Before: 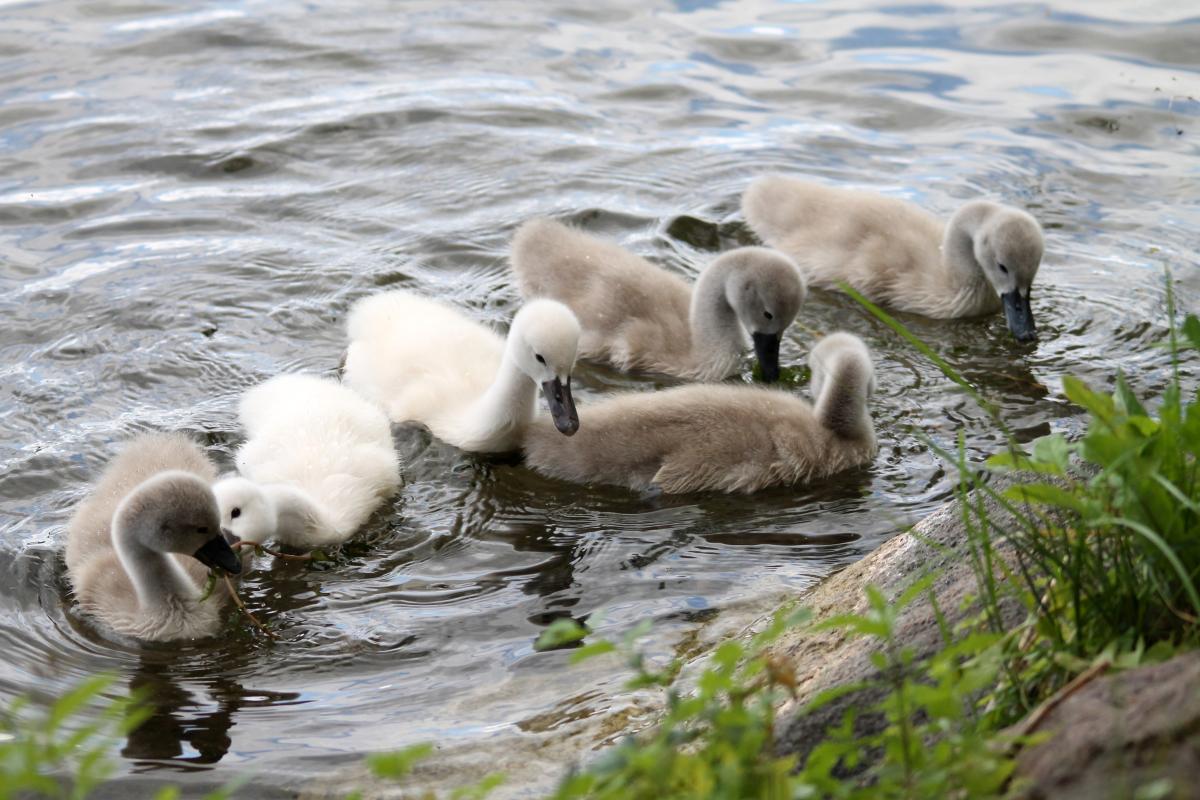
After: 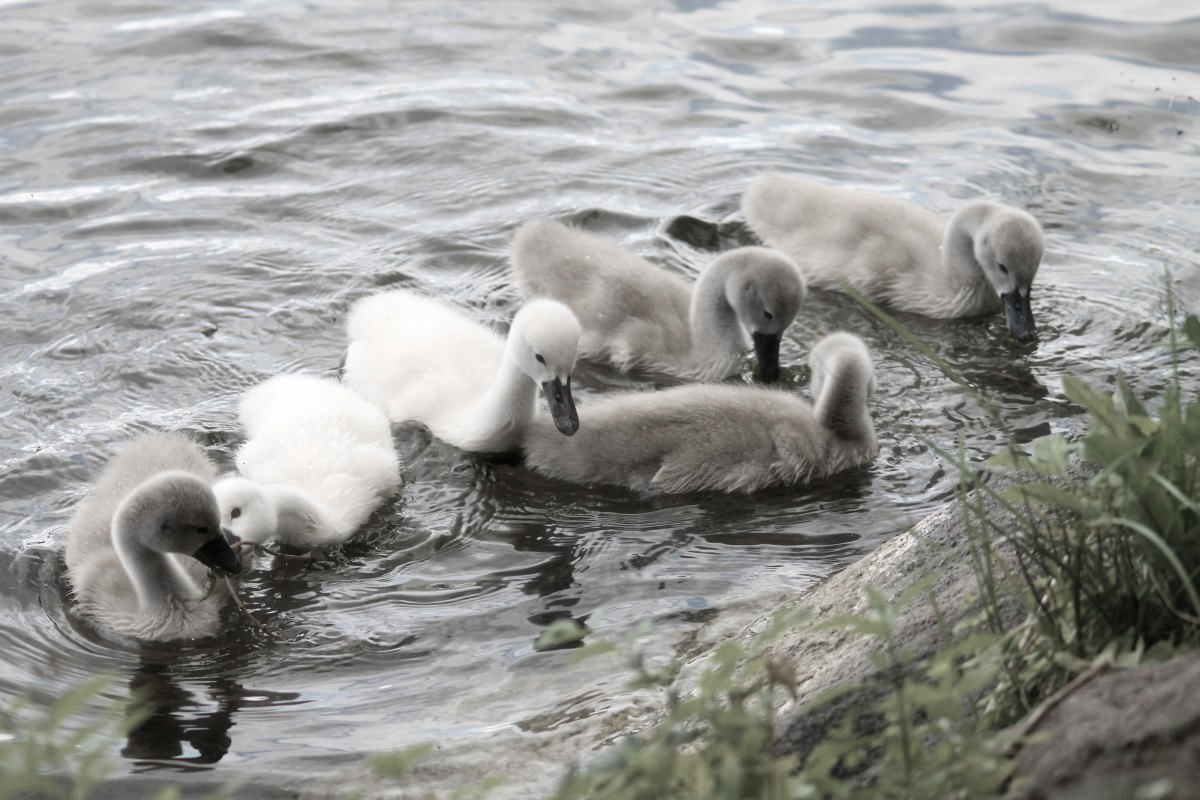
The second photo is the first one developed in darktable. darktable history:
haze removal: strength -0.093, compatibility mode true, adaptive false
velvia: on, module defaults
color zones: curves: ch1 [(0, 0.34) (0.143, 0.164) (0.286, 0.152) (0.429, 0.176) (0.571, 0.173) (0.714, 0.188) (0.857, 0.199) (1, 0.34)]
